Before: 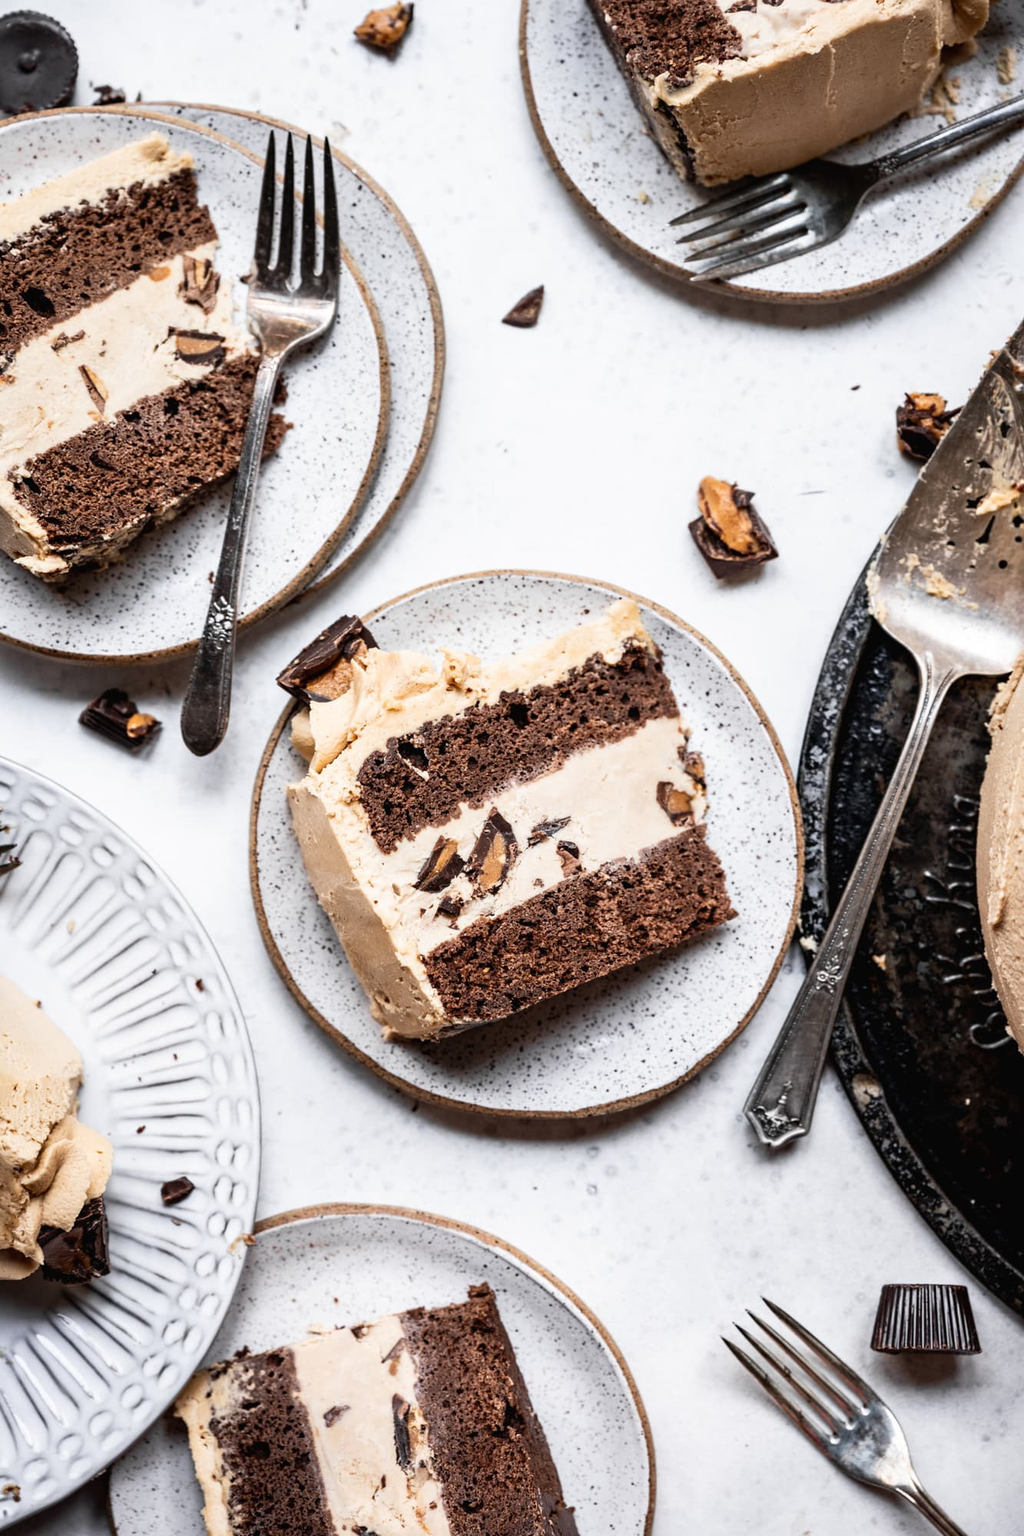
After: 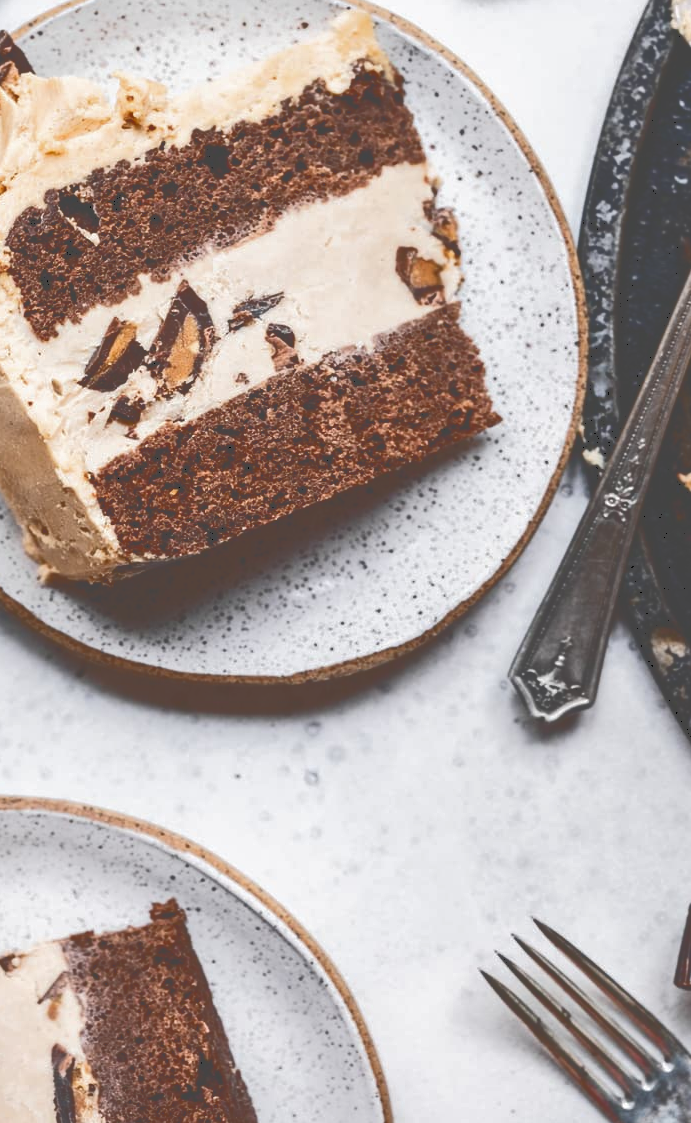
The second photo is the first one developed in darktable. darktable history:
tone curve: curves: ch0 [(0, 0) (0.003, 0.284) (0.011, 0.284) (0.025, 0.288) (0.044, 0.29) (0.069, 0.292) (0.1, 0.296) (0.136, 0.298) (0.177, 0.305) (0.224, 0.312) (0.277, 0.327) (0.335, 0.362) (0.399, 0.407) (0.468, 0.464) (0.543, 0.537) (0.623, 0.62) (0.709, 0.71) (0.801, 0.79) (0.898, 0.862) (1, 1)], color space Lab, independent channels, preserve colors none
crop: left 34.442%, top 38.559%, right 13.714%, bottom 5.259%
